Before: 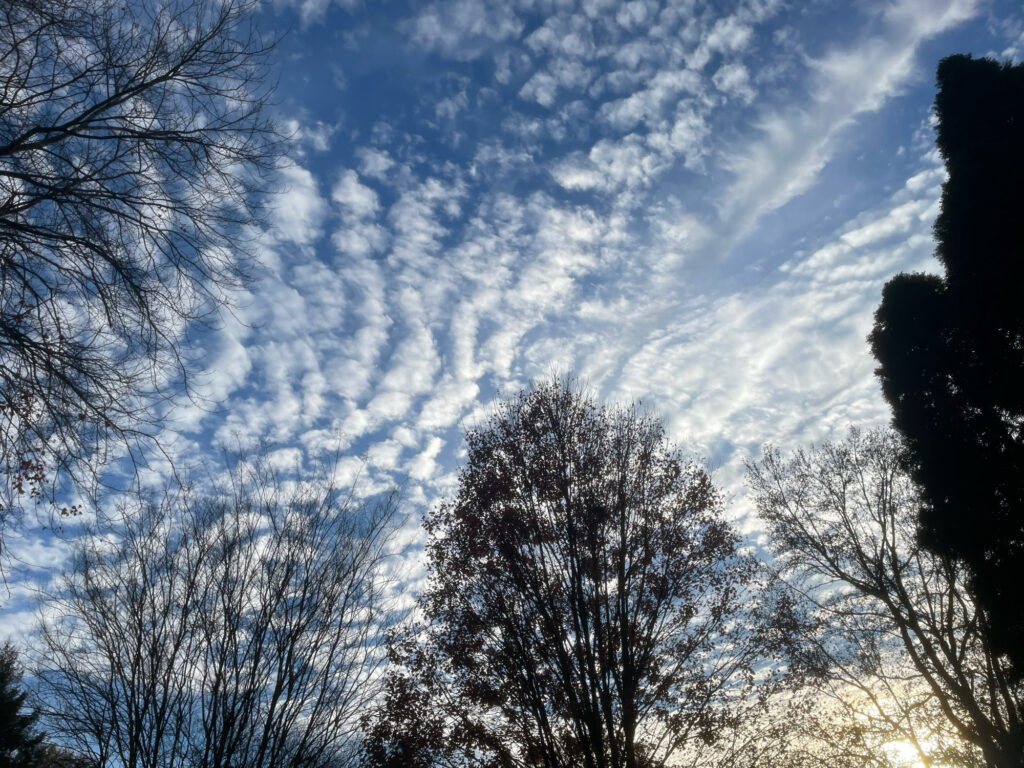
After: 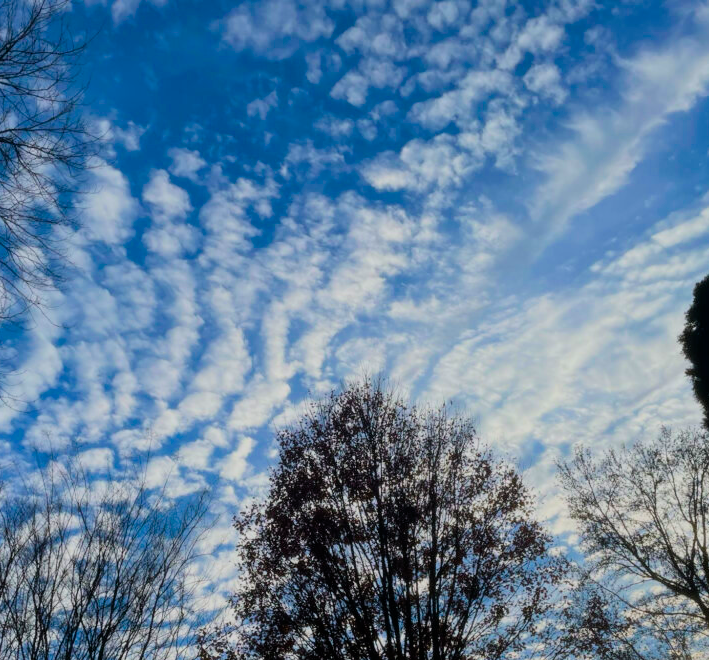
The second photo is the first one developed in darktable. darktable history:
color balance rgb: perceptual saturation grading › global saturation 100%
crop: left 18.479%, right 12.2%, bottom 13.971%
filmic rgb: black relative exposure -7.65 EV, white relative exposure 4.56 EV, hardness 3.61, color science v6 (2022)
